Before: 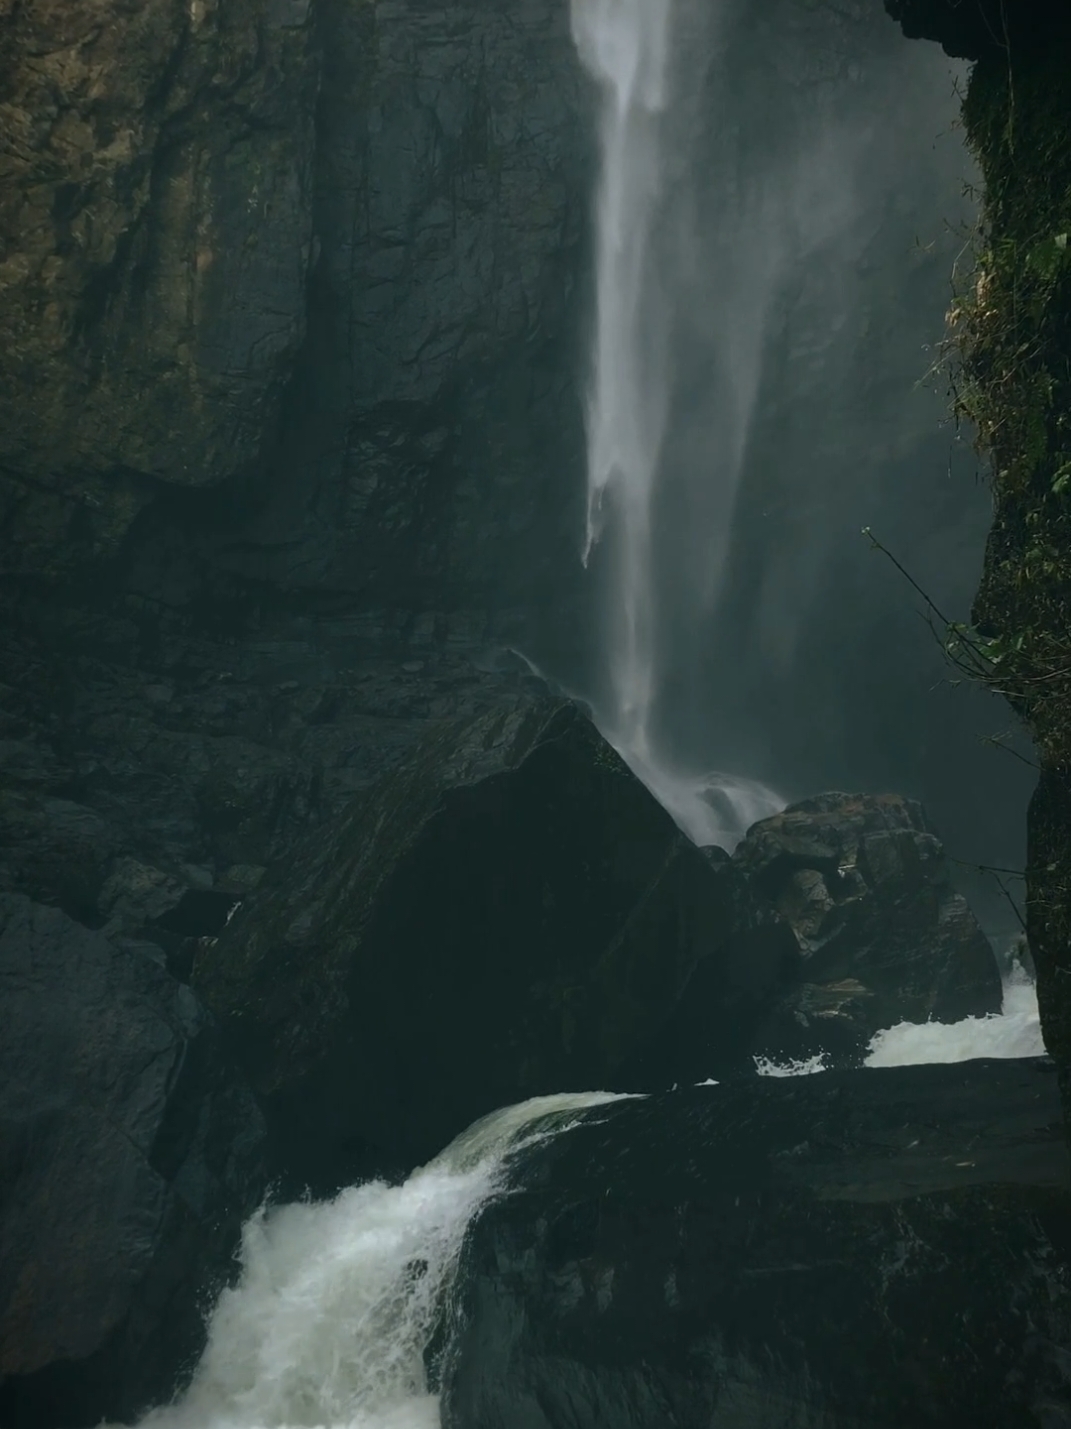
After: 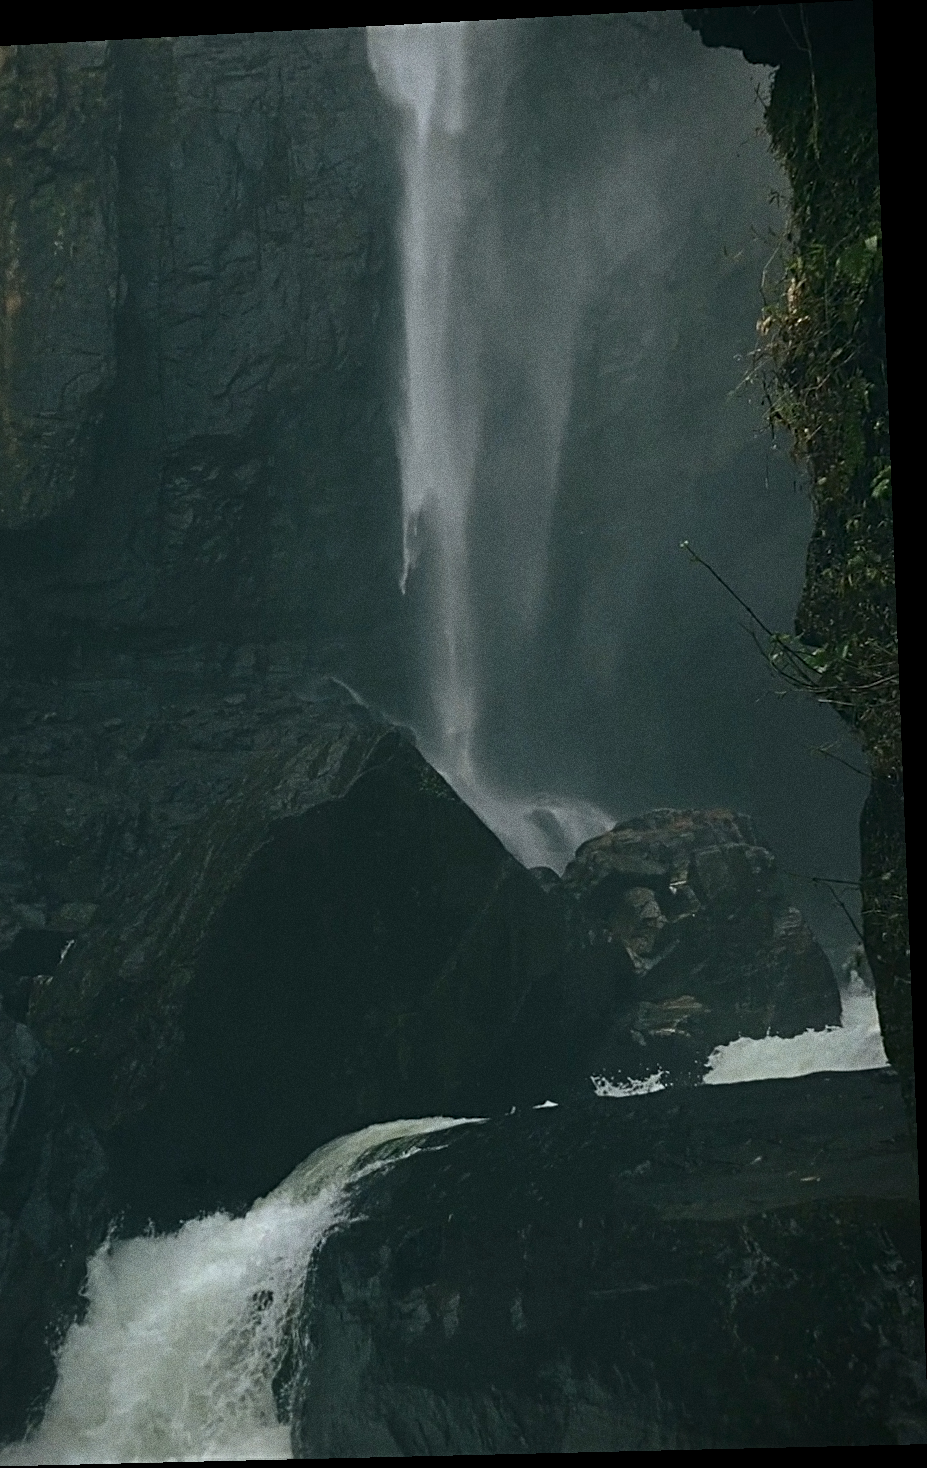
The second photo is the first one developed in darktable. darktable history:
crop: left 17.582%, bottom 0.031%
rotate and perspective: rotation -2.22°, lens shift (horizontal) -0.022, automatic cropping off
sharpen: radius 4
grain: coarseness 9.61 ISO, strength 35.62%
